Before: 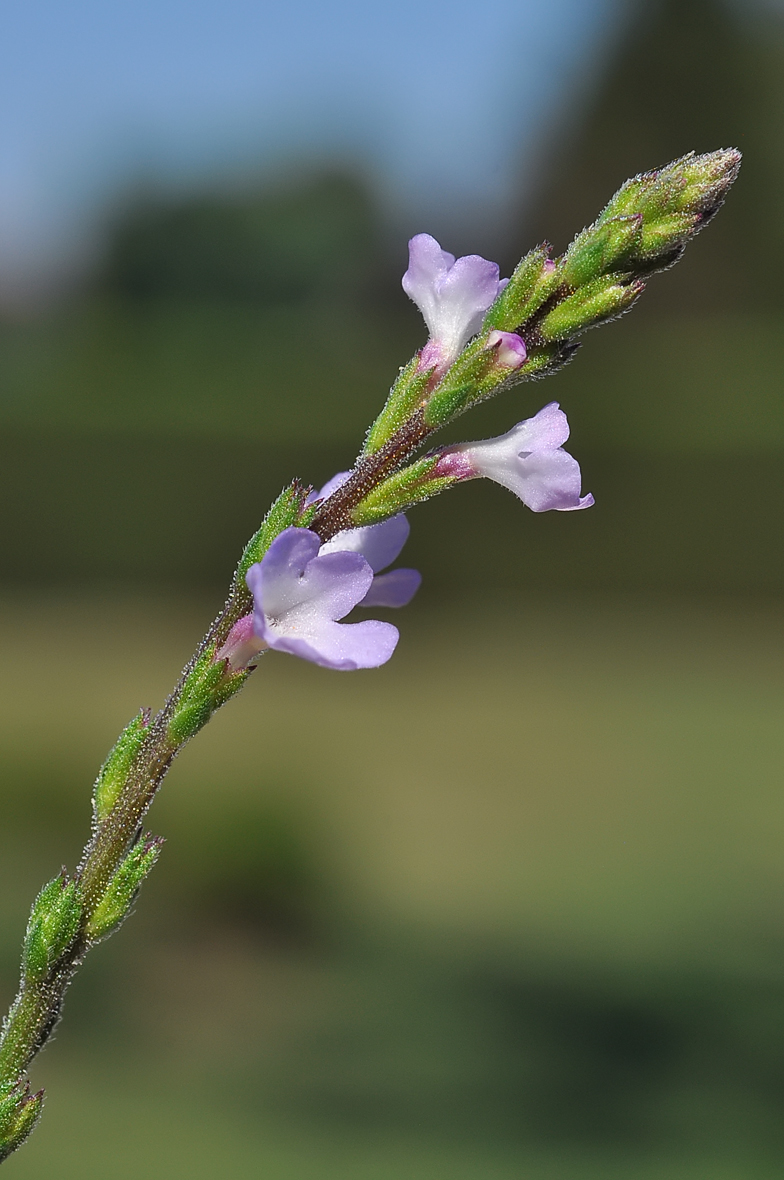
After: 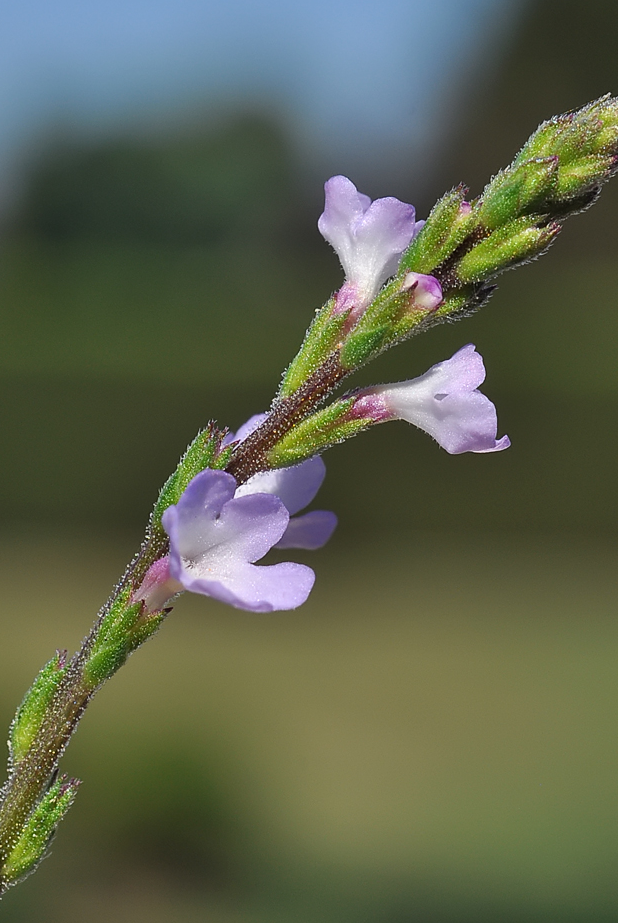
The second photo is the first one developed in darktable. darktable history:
crop and rotate: left 10.749%, top 4.996%, right 10.311%, bottom 16.716%
